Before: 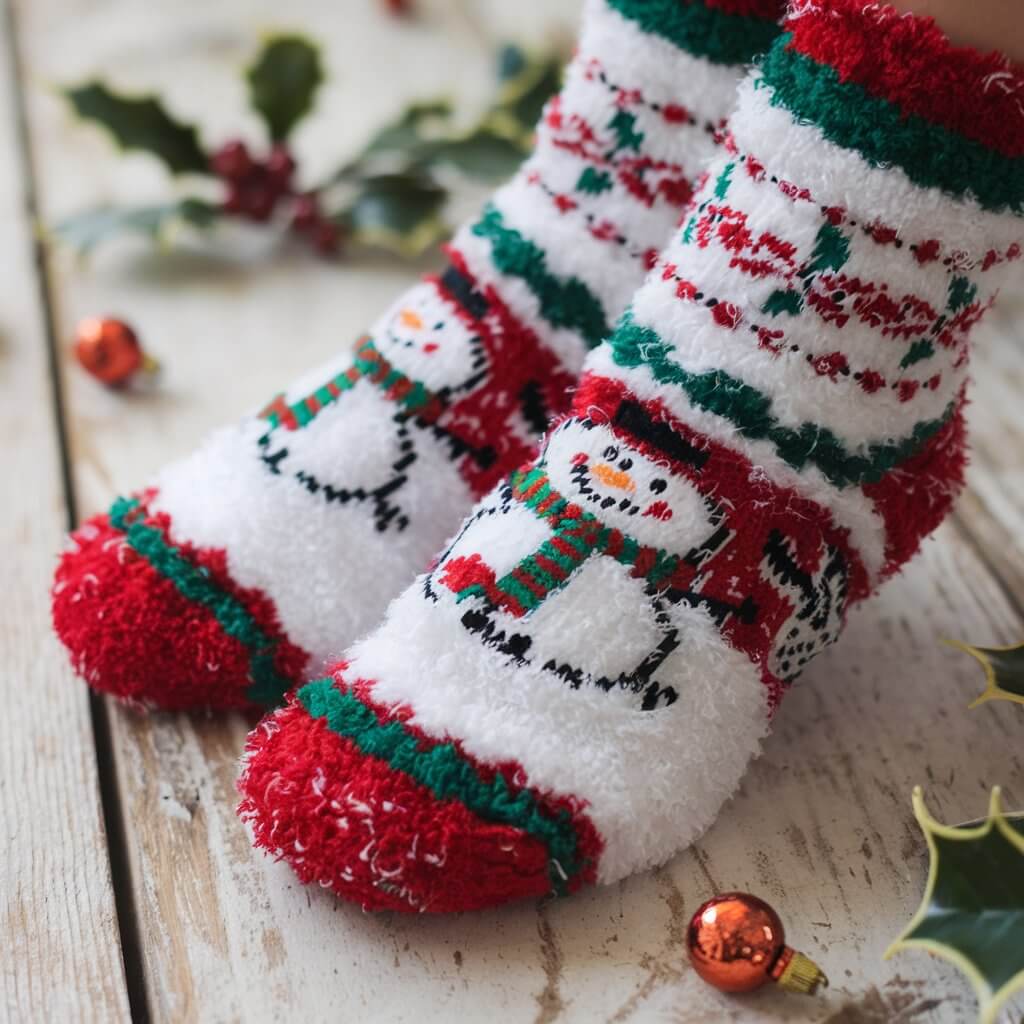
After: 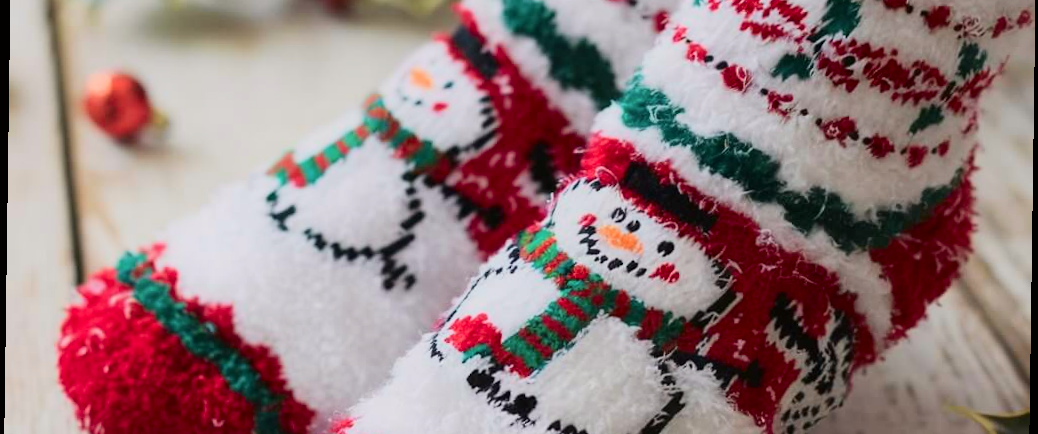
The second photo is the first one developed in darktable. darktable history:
crop and rotate: top 23.84%, bottom 34.294%
rotate and perspective: rotation 0.8°, automatic cropping off
tone curve: curves: ch0 [(0, 0) (0.091, 0.074) (0.184, 0.168) (0.491, 0.519) (0.748, 0.765) (1, 0.919)]; ch1 [(0, 0) (0.179, 0.173) (0.322, 0.32) (0.424, 0.424) (0.502, 0.504) (0.56, 0.578) (0.631, 0.667) (0.777, 0.806) (1, 1)]; ch2 [(0, 0) (0.434, 0.447) (0.483, 0.487) (0.547, 0.564) (0.676, 0.673) (1, 1)], color space Lab, independent channels, preserve colors none
